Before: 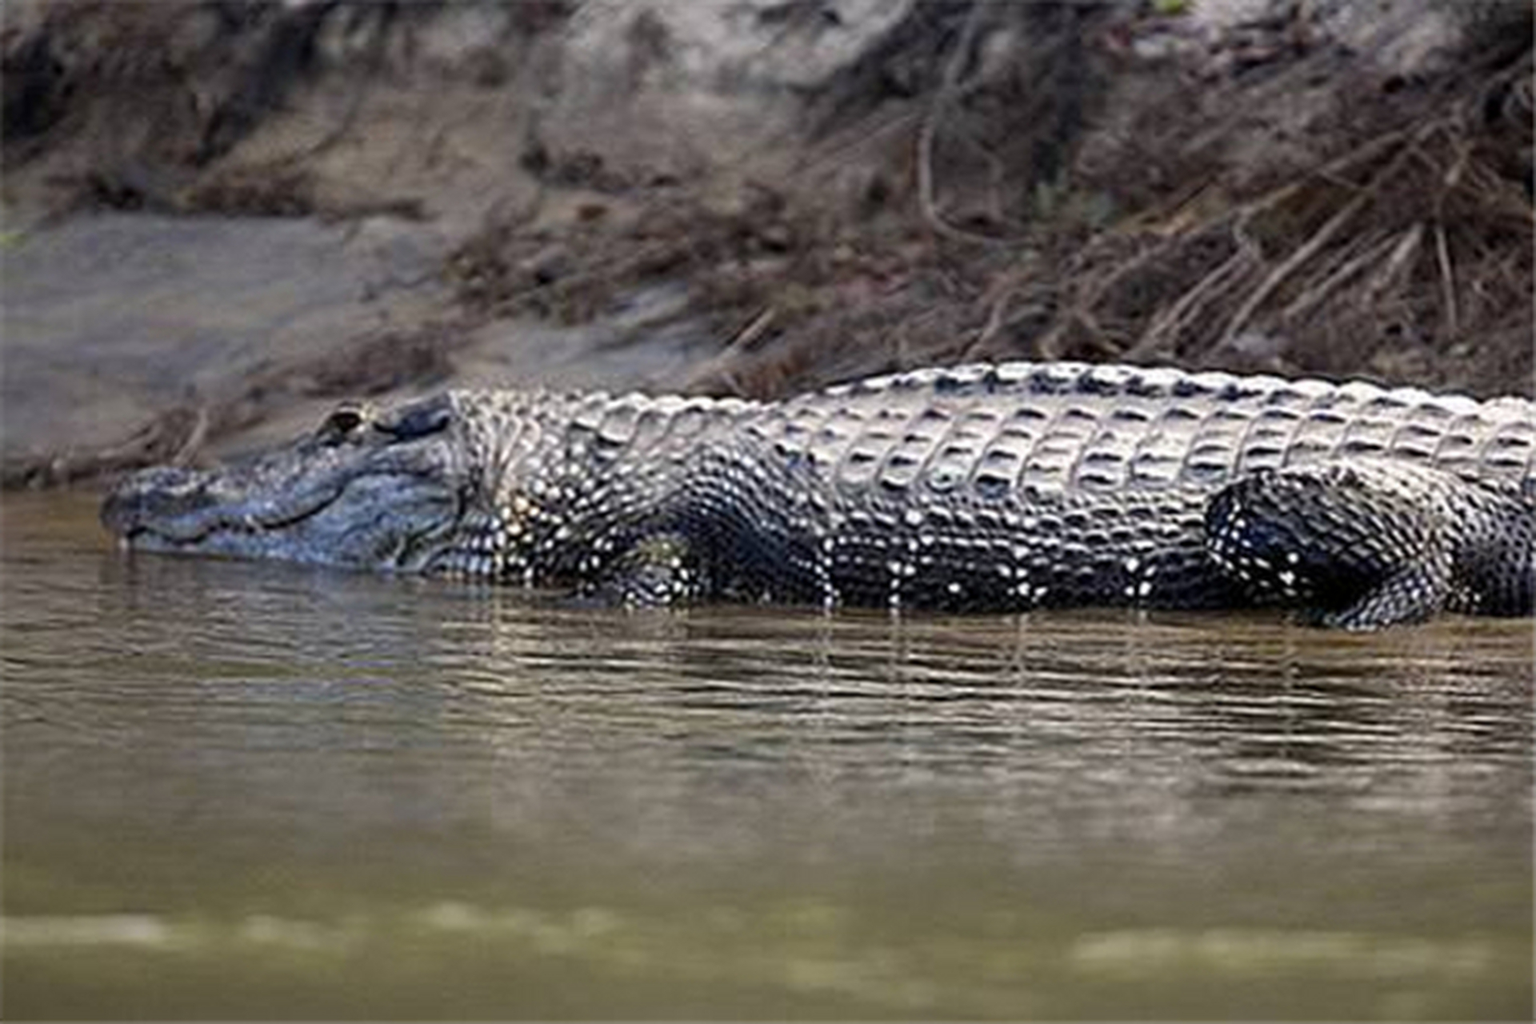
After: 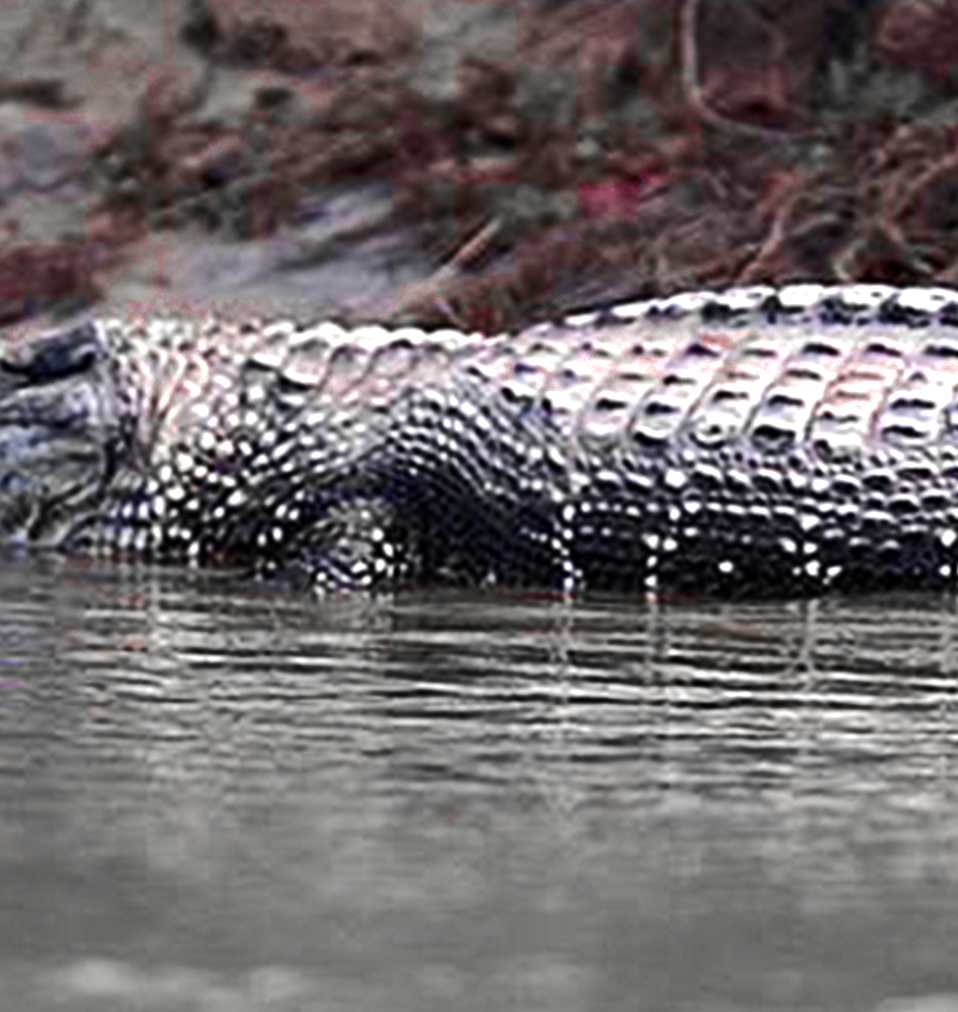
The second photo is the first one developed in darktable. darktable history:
color zones: curves: ch0 [(0, 0.278) (0.143, 0.5) (0.286, 0.5) (0.429, 0.5) (0.571, 0.5) (0.714, 0.5) (0.857, 0.5) (1, 0.5)]; ch1 [(0, 1) (0.143, 0.165) (0.286, 0) (0.429, 0) (0.571, 0) (0.714, 0) (0.857, 0.5) (1, 0.5)]; ch2 [(0, 0.508) (0.143, 0.5) (0.286, 0.5) (0.429, 0.5) (0.571, 0.5) (0.714, 0.5) (0.857, 0.5) (1, 0.5)]
crop and rotate: angle 0.017°, left 24.351%, top 13.157%, right 25.681%, bottom 7.723%
color balance rgb: linear chroma grading › shadows 17.797%, linear chroma grading › highlights 61.418%, linear chroma grading › global chroma 49.378%, perceptual saturation grading › global saturation 0.738%, perceptual saturation grading › highlights -14.71%, perceptual saturation grading › shadows 24.151%, perceptual brilliance grading › highlights 17.897%, perceptual brilliance grading › mid-tones 32.157%, perceptual brilliance grading › shadows -30.547%, global vibrance 9.723%
